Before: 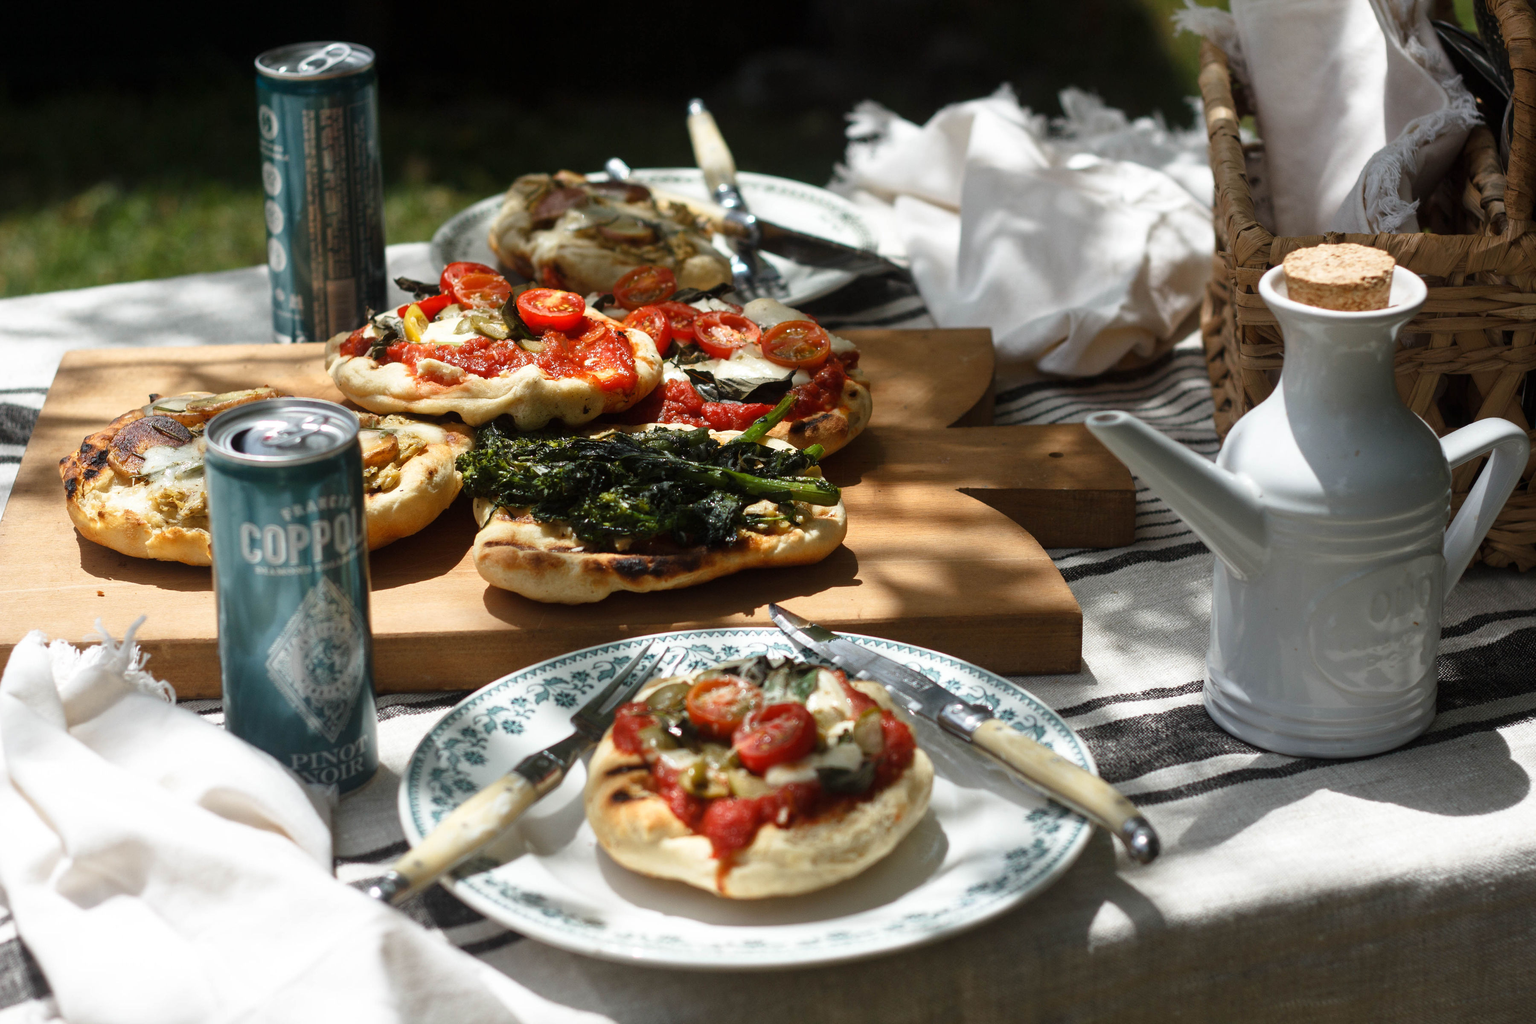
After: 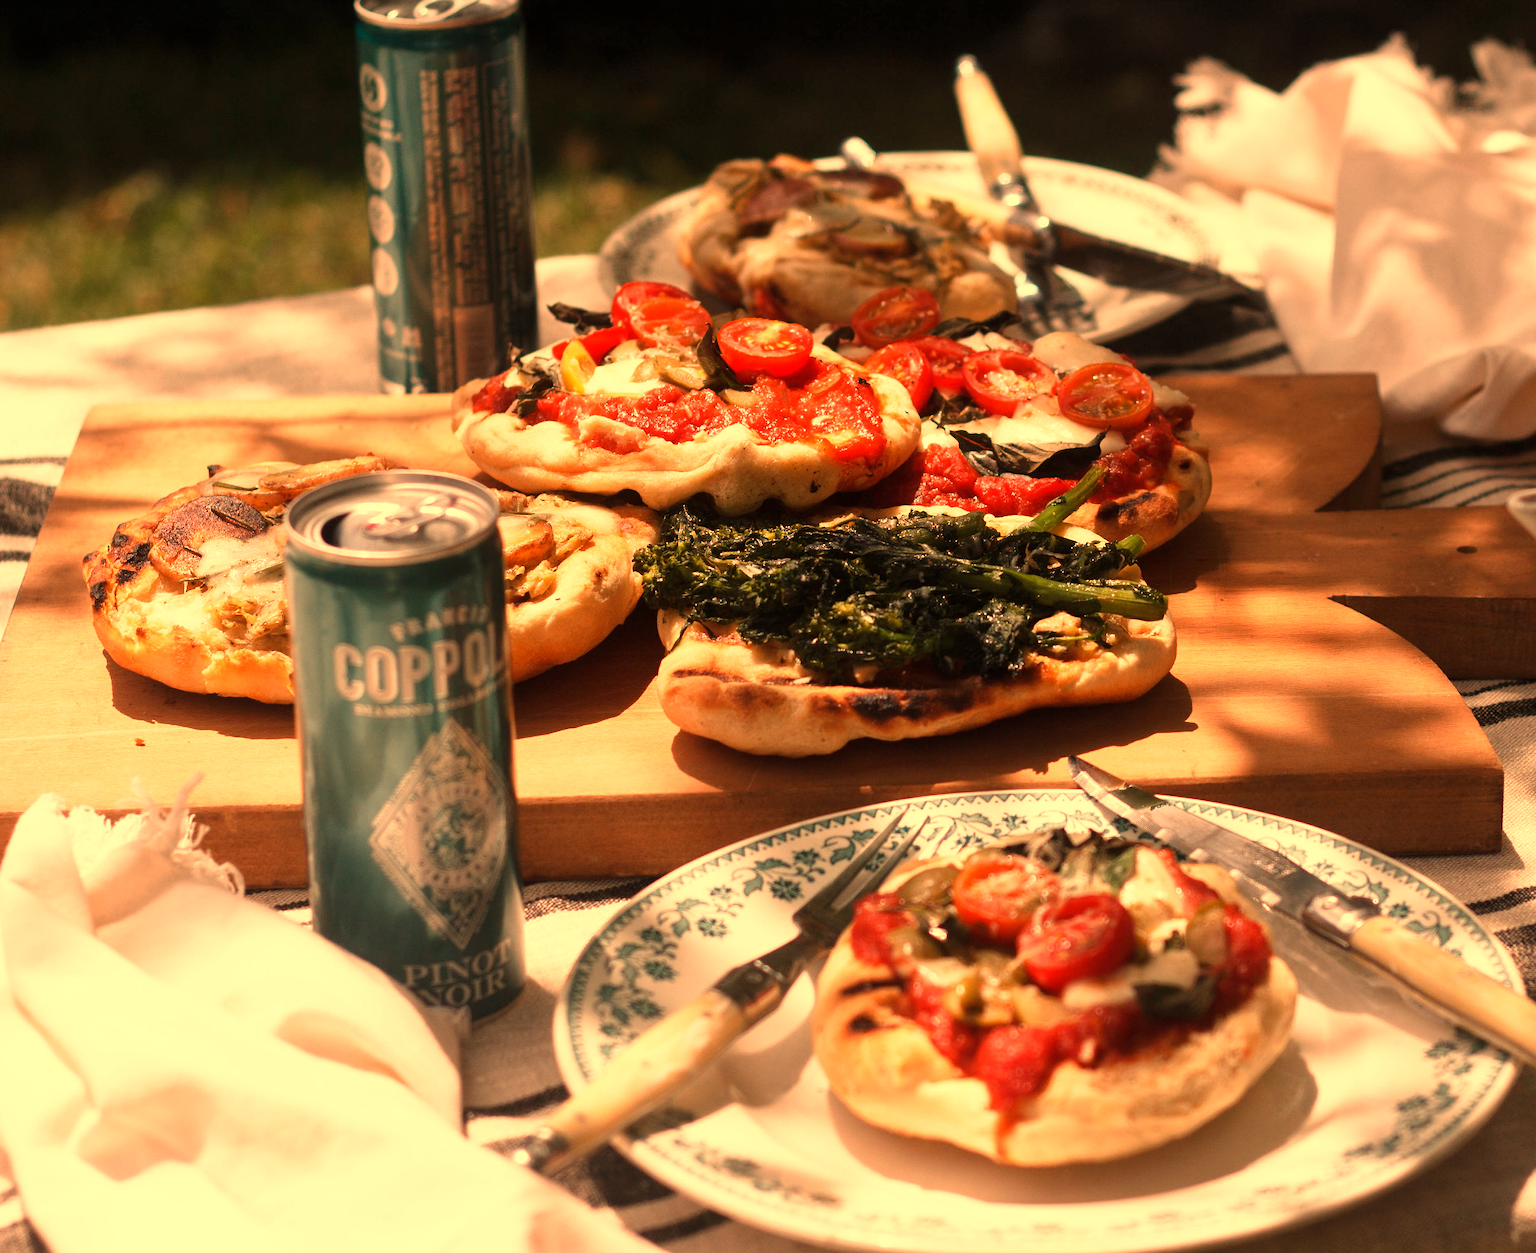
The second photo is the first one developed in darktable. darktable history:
crop: top 5.803%, right 27.864%, bottom 5.804%
white balance: red 1.467, blue 0.684
